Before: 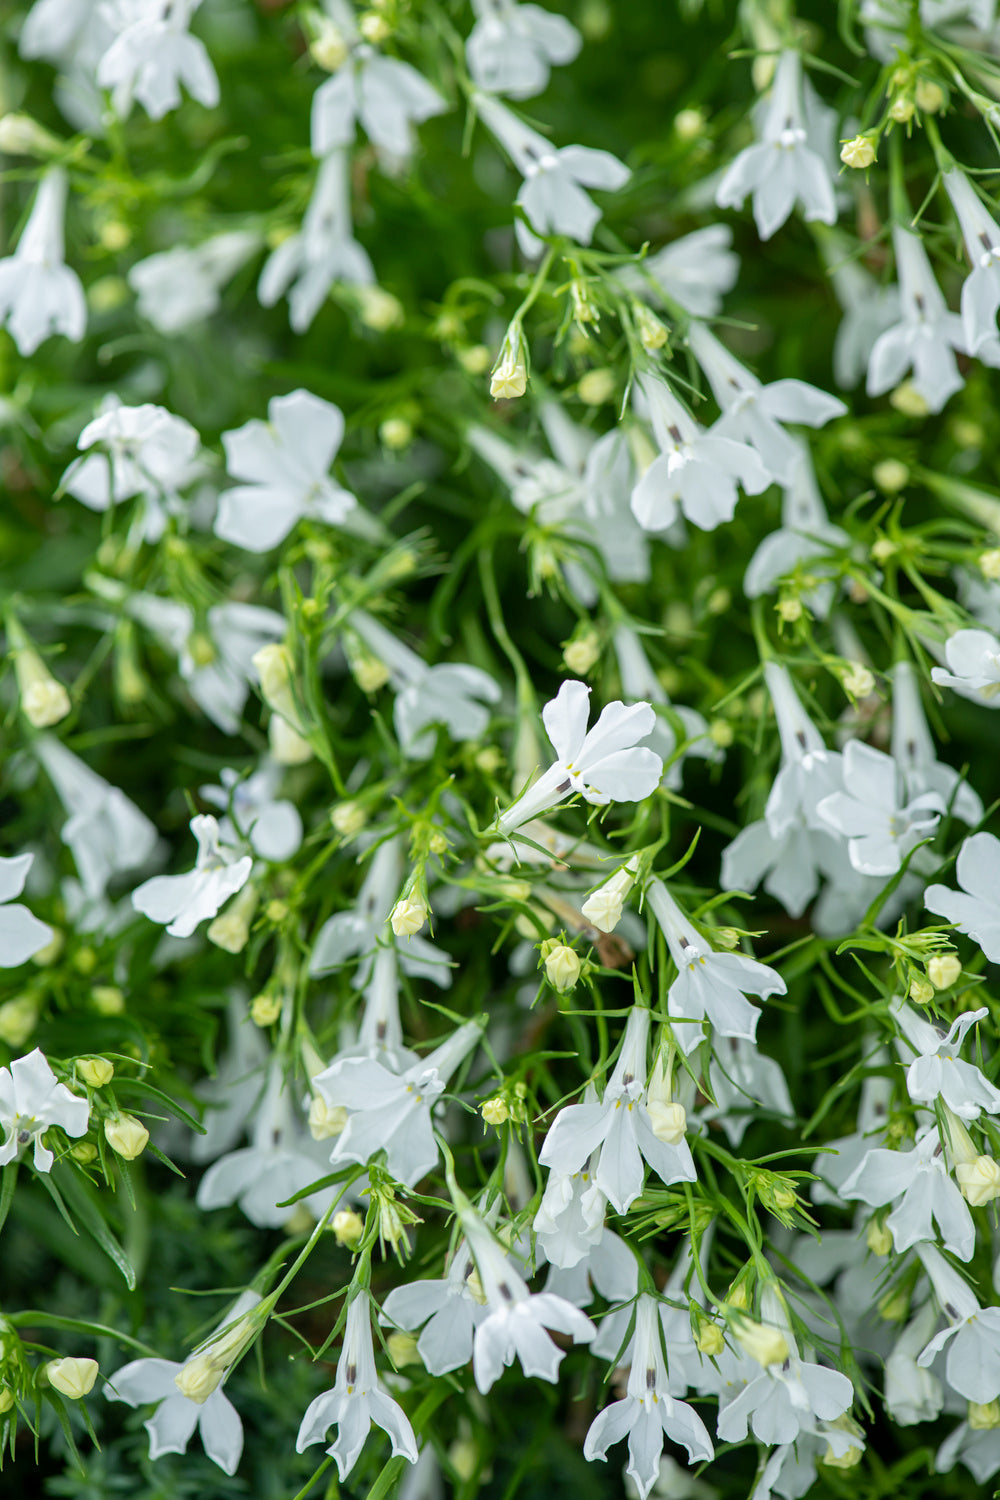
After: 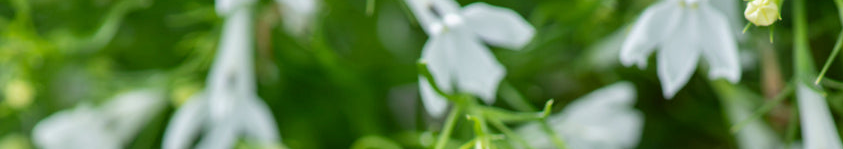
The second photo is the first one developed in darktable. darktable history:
exposure: exposure -0.041 EV, compensate highlight preservation false
crop and rotate: left 9.644%, top 9.491%, right 6.021%, bottom 80.509%
